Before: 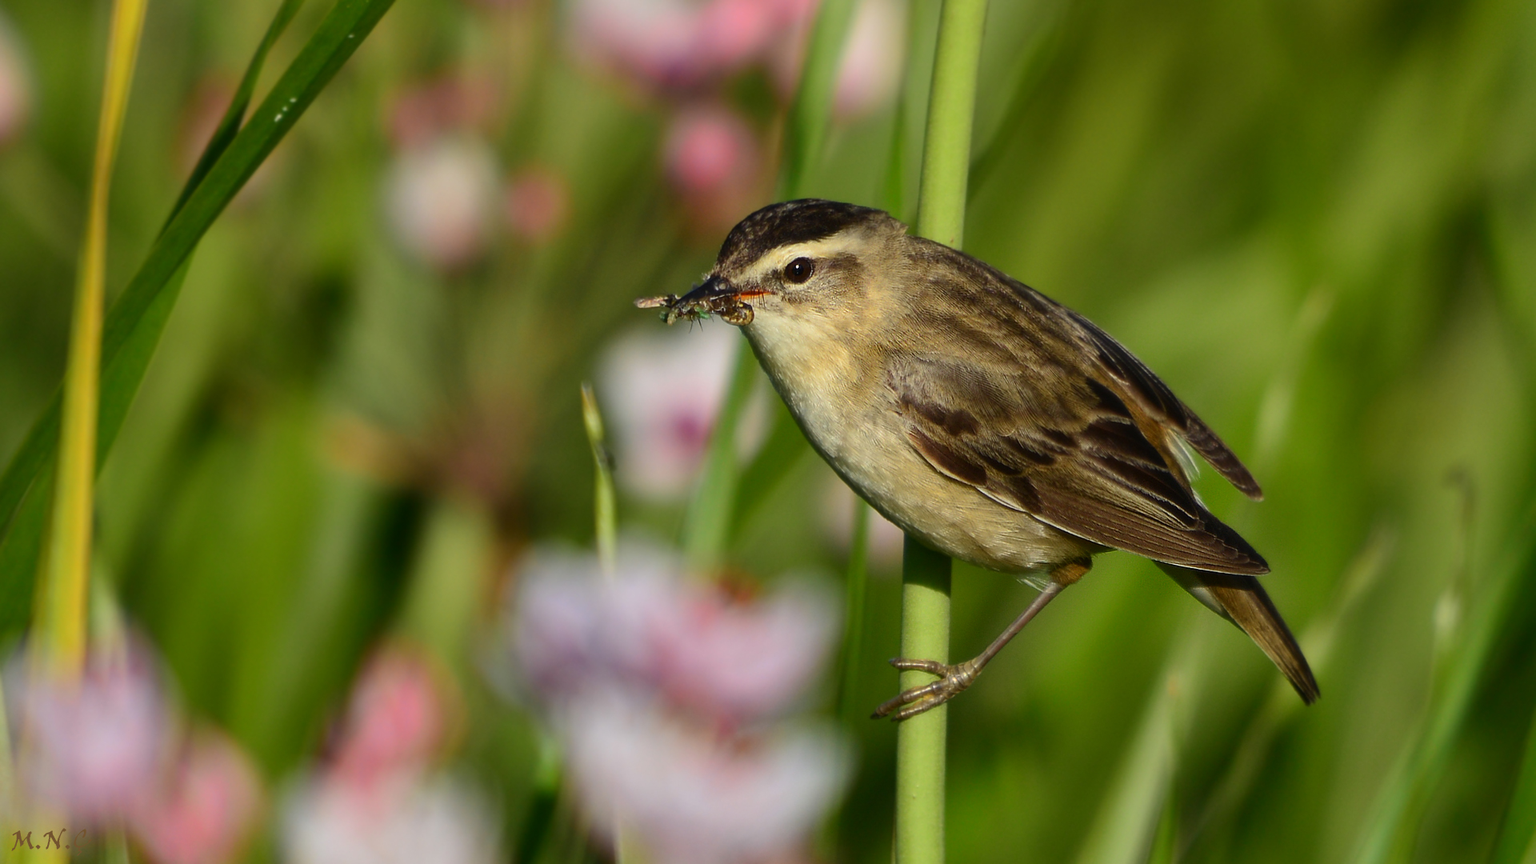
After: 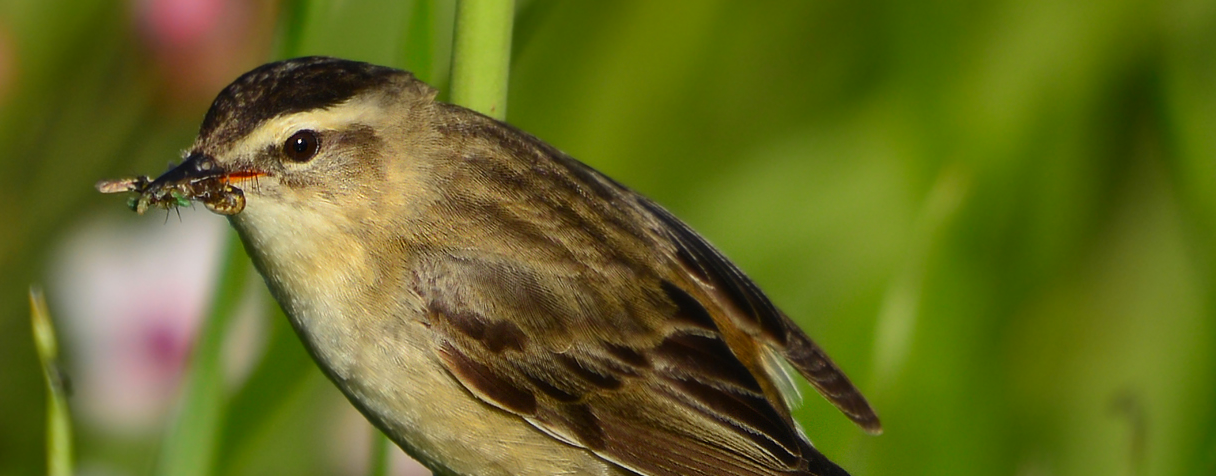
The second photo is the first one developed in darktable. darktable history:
crop: left 36.304%, top 17.841%, right 0.339%, bottom 38.052%
vignetting: fall-off start 116.15%, fall-off radius 57.99%
color correction: highlights b* -0.019, saturation 1.1
